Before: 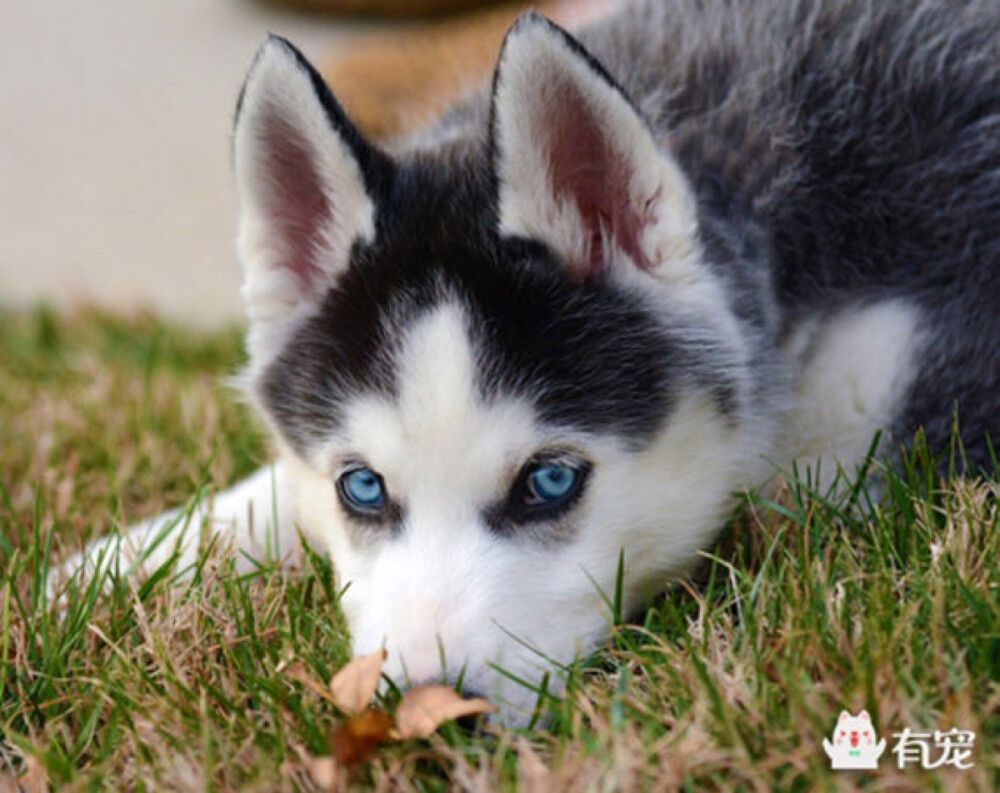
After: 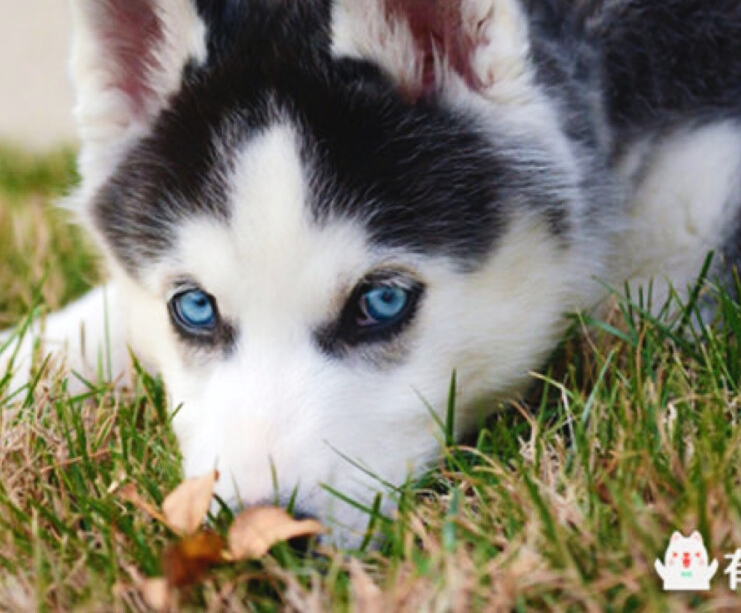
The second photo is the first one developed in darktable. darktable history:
tone curve: curves: ch0 [(0, 0.028) (0.138, 0.156) (0.468, 0.516) (0.754, 0.823) (1, 1)], preserve colors none
crop: left 16.87%, top 22.635%, right 8.993%
